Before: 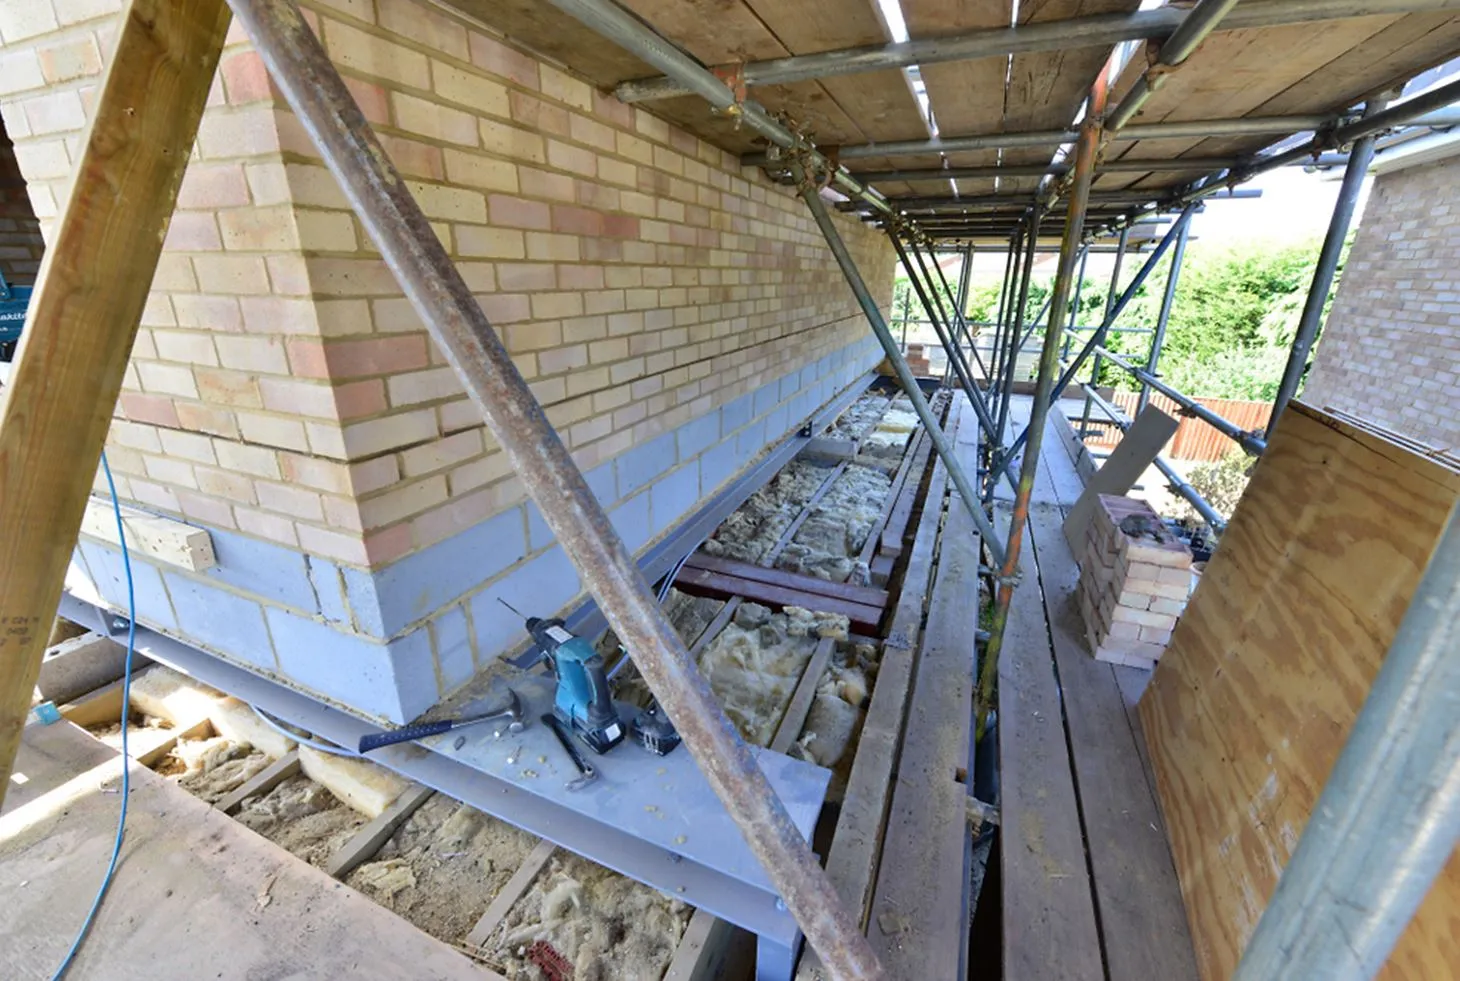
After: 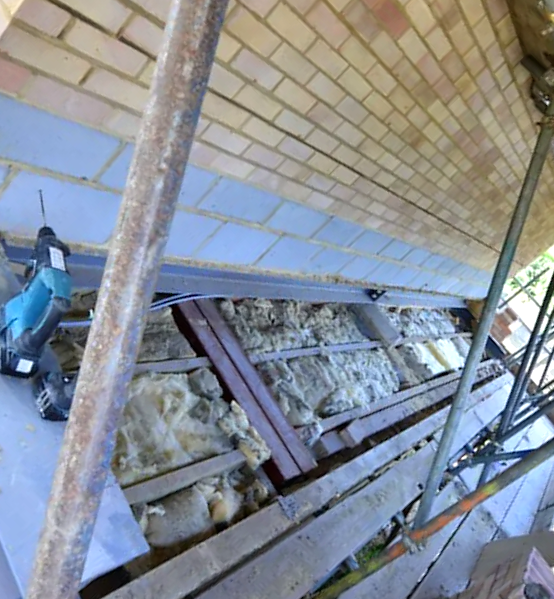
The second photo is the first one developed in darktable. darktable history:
tone equalizer: -8 EV -0.403 EV, -7 EV -0.383 EV, -6 EV -0.332 EV, -5 EV -0.192 EV, -3 EV 0.2 EV, -2 EV 0.35 EV, -1 EV 0.381 EV, +0 EV 0.437 EV
crop and rotate: angle -45.73°, top 16.293%, right 0.853%, bottom 11.652%
